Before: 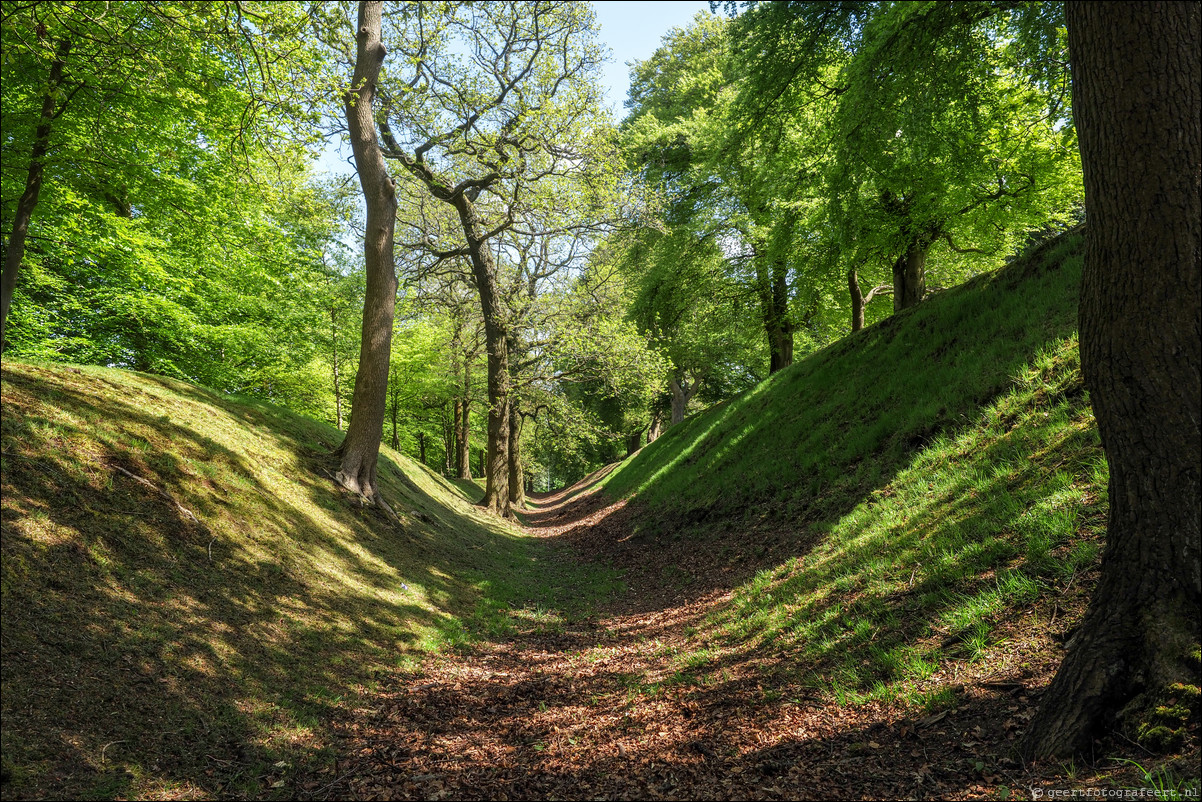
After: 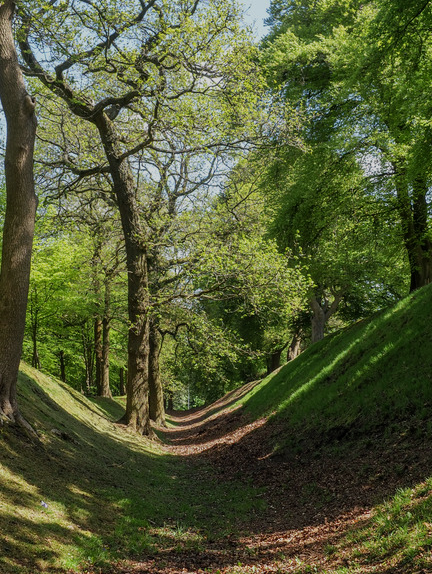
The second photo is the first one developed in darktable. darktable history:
exposure: exposure -0.58 EV, compensate highlight preservation false
crop and rotate: left 29.962%, top 10.33%, right 34.096%, bottom 17.982%
